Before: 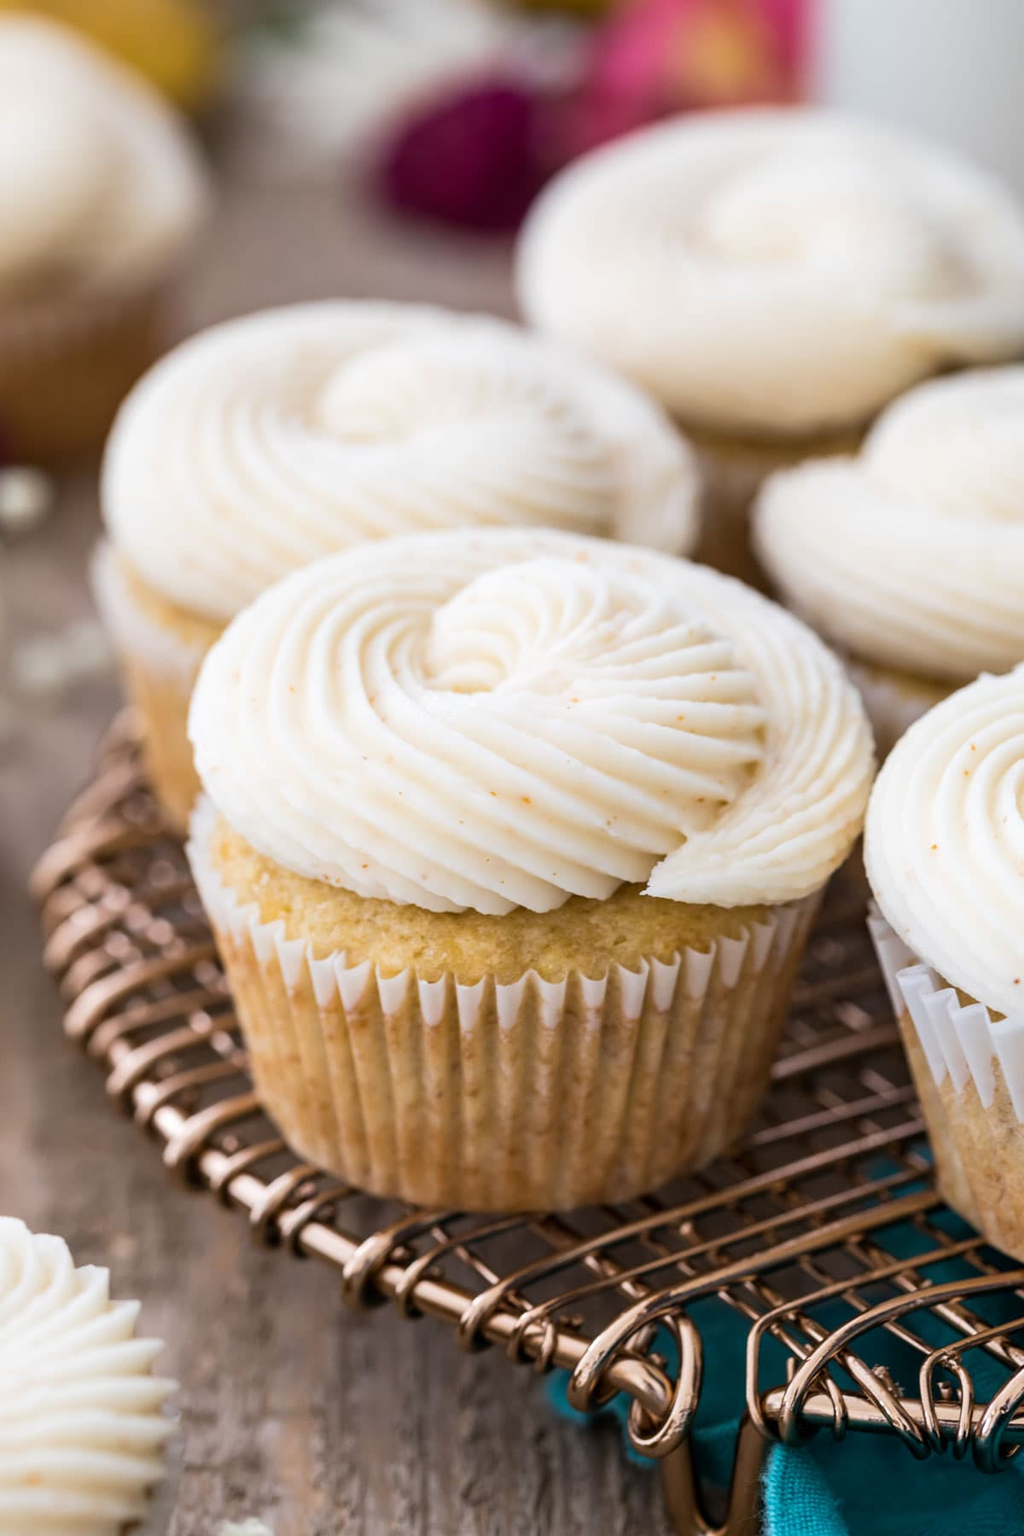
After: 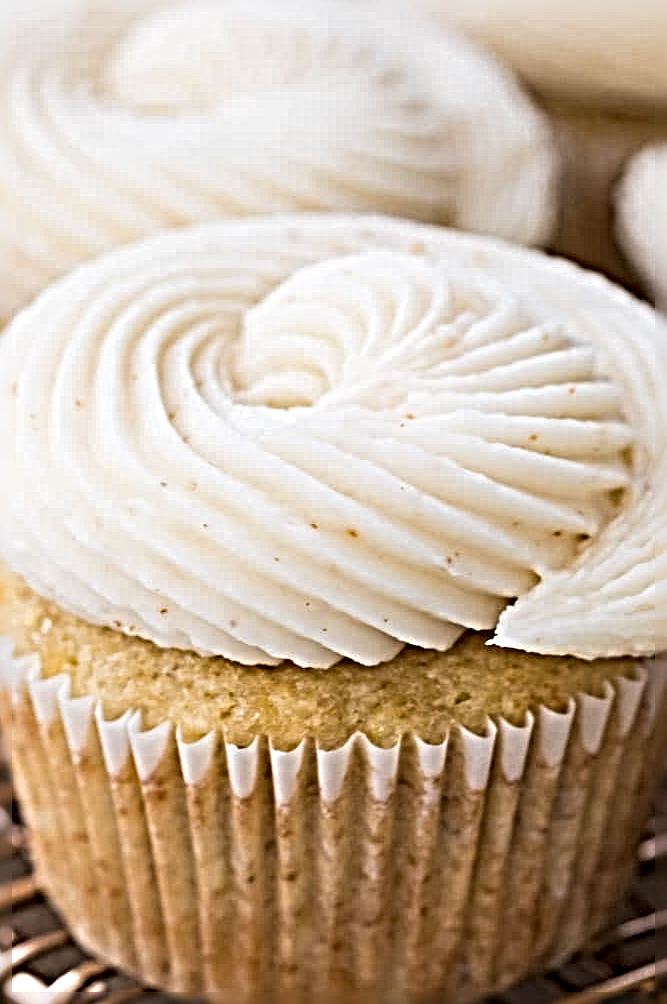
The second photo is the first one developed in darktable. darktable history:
sharpen: radius 6.27, amount 1.814, threshold 0.025
crop and rotate: left 22.043%, top 22.455%, right 22.293%, bottom 21.754%
